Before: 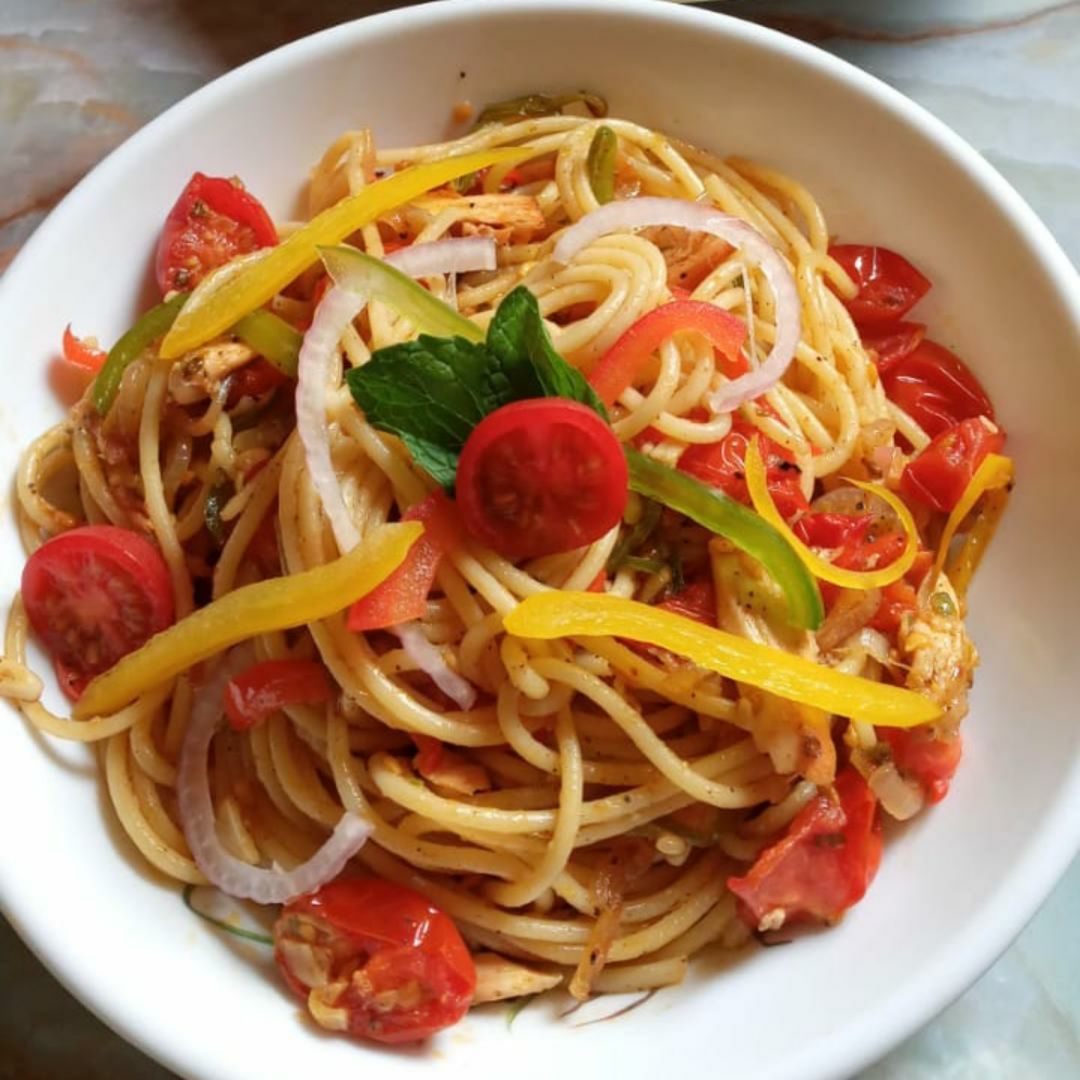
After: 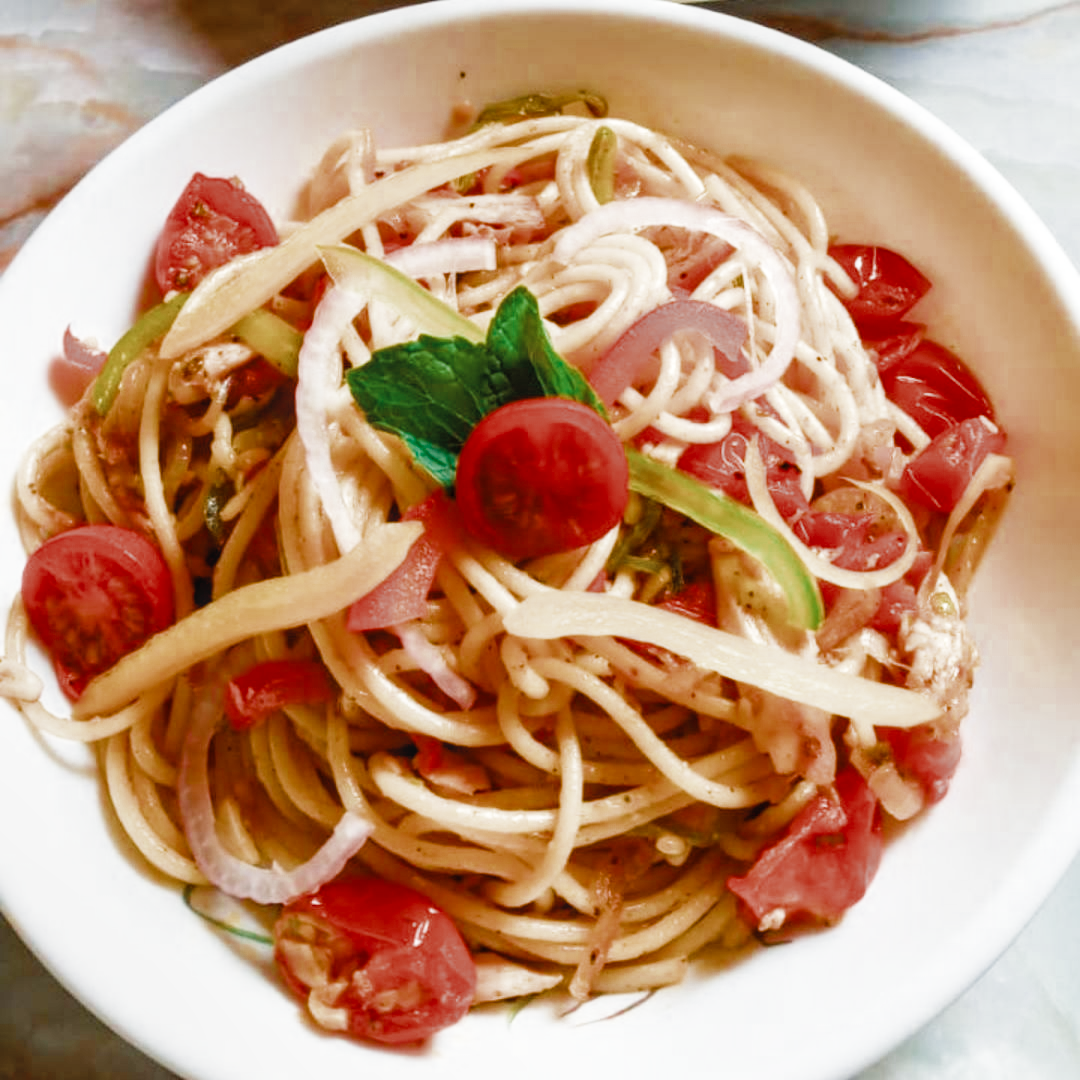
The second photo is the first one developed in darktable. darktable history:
color zones: curves: ch0 [(0, 0.5) (0.125, 0.4) (0.25, 0.5) (0.375, 0.4) (0.5, 0.4) (0.625, 0.35) (0.75, 0.35) (0.875, 0.5)]; ch1 [(0, 0.35) (0.125, 0.45) (0.25, 0.35) (0.375, 0.35) (0.5, 0.35) (0.625, 0.35) (0.75, 0.45) (0.875, 0.35)]; ch2 [(0, 0.6) (0.125, 0.5) (0.25, 0.5) (0.375, 0.6) (0.5, 0.6) (0.625, 0.5) (0.75, 0.5) (0.875, 0.5)]
local contrast: detail 110%
filmic rgb: middle gray luminance 9.23%, black relative exposure -10.55 EV, white relative exposure 3.45 EV, threshold 6 EV, target black luminance 0%, hardness 5.98, latitude 59.69%, contrast 1.087, highlights saturation mix 5%, shadows ↔ highlights balance 29.23%, add noise in highlights 0, color science v3 (2019), use custom middle-gray values true, iterations of high-quality reconstruction 0, contrast in highlights soft, enable highlight reconstruction true
color balance rgb: perceptual saturation grading › global saturation 35%, perceptual saturation grading › highlights -30%, perceptual saturation grading › shadows 35%, perceptual brilliance grading › global brilliance 3%, perceptual brilliance grading › highlights -3%, perceptual brilliance grading › shadows 3%
